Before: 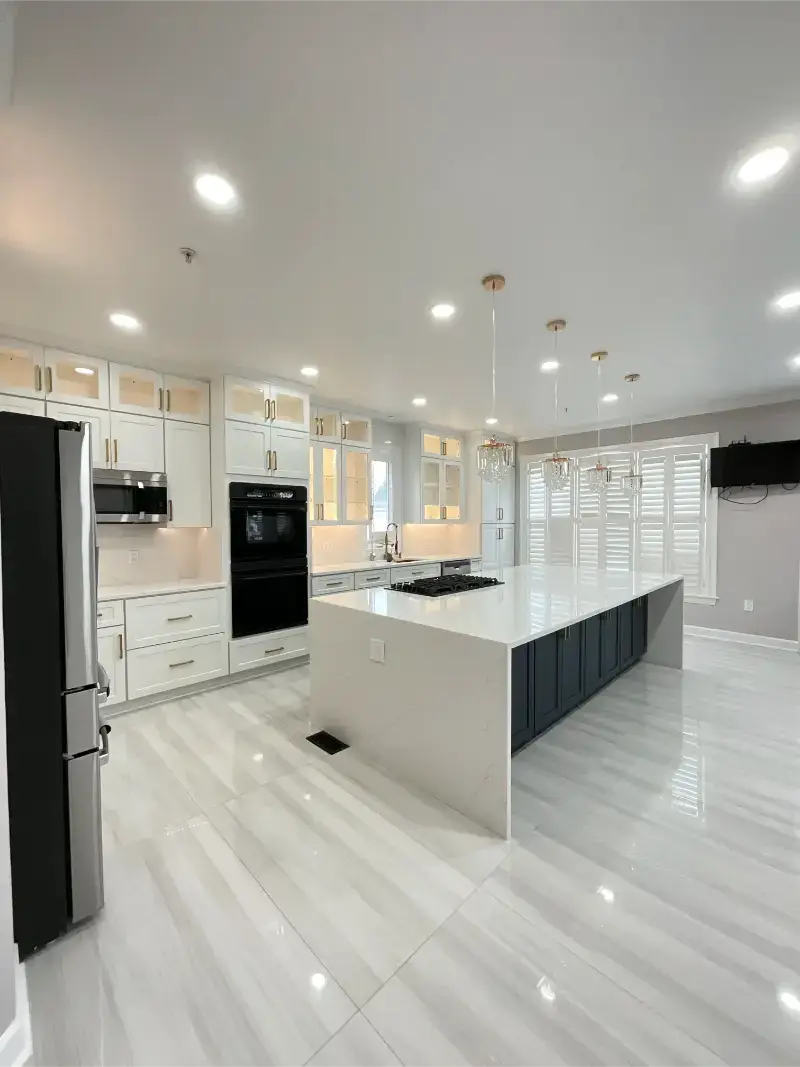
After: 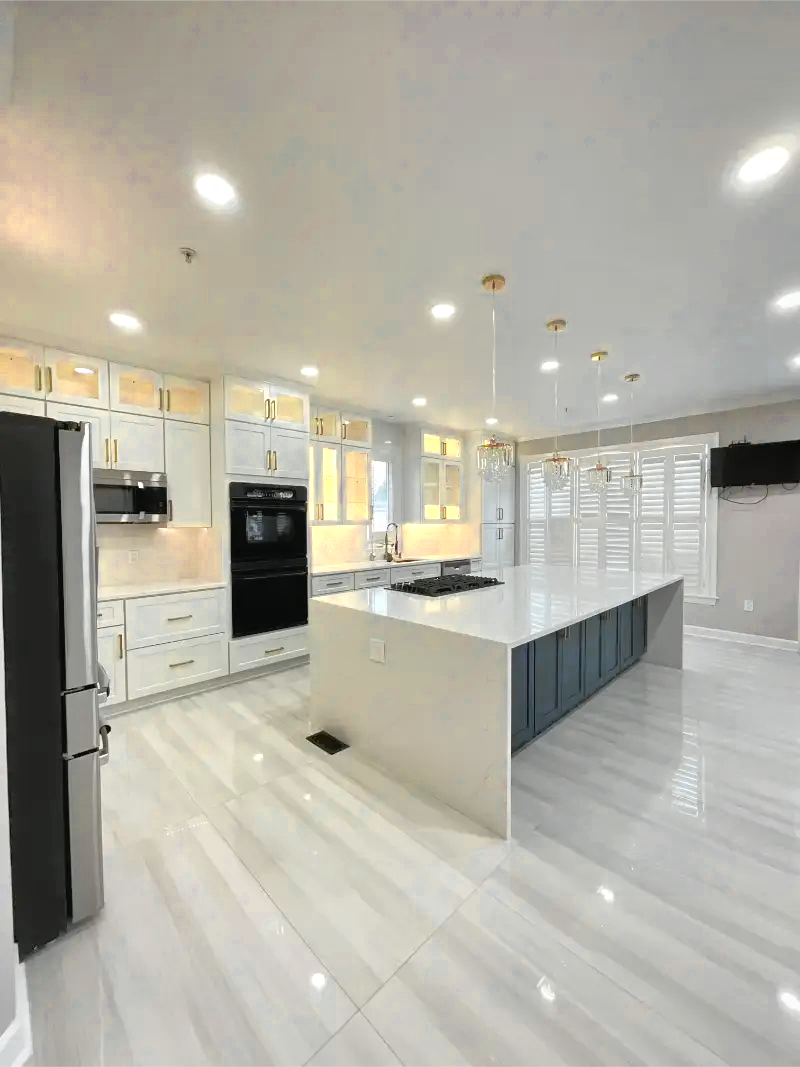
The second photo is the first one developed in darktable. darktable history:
tone equalizer: -7 EV 0.148 EV, -6 EV 0.633 EV, -5 EV 1.17 EV, -4 EV 1.32 EV, -3 EV 1.14 EV, -2 EV 0.6 EV, -1 EV 0.153 EV
color balance rgb: global offset › luminance 0.273%, perceptual saturation grading › global saturation 25.846%, global vibrance 20%
color zones: curves: ch0 [(0.004, 0.306) (0.107, 0.448) (0.252, 0.656) (0.41, 0.398) (0.595, 0.515) (0.768, 0.628)]; ch1 [(0.07, 0.323) (0.151, 0.452) (0.252, 0.608) (0.346, 0.221) (0.463, 0.189) (0.61, 0.368) (0.735, 0.395) (0.921, 0.412)]; ch2 [(0, 0.476) (0.132, 0.512) (0.243, 0.512) (0.397, 0.48) (0.522, 0.376) (0.634, 0.536) (0.761, 0.46)]
